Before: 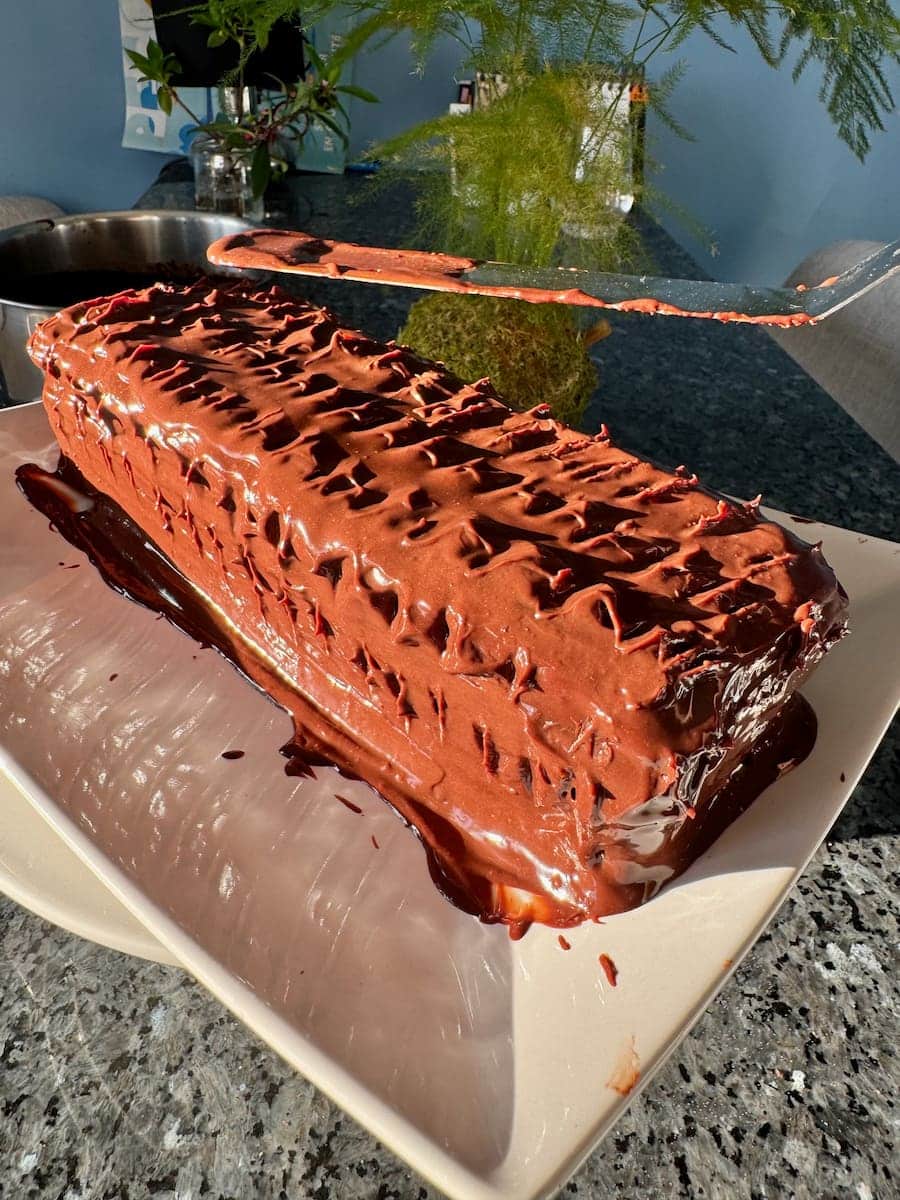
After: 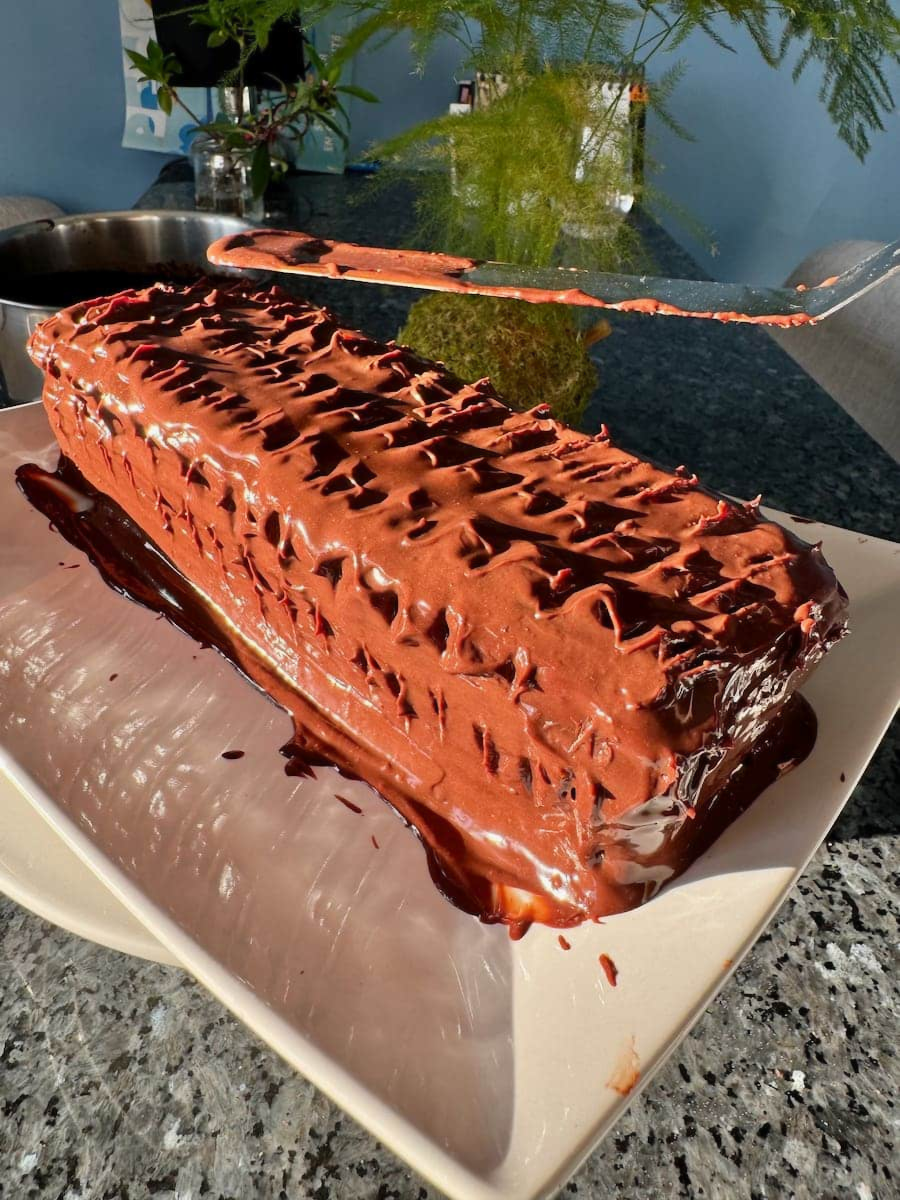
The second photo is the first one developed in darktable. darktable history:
contrast equalizer: y [[0.5 ×4, 0.467, 0.376], [0.5 ×6], [0.5 ×6], [0 ×6], [0 ×6]]
